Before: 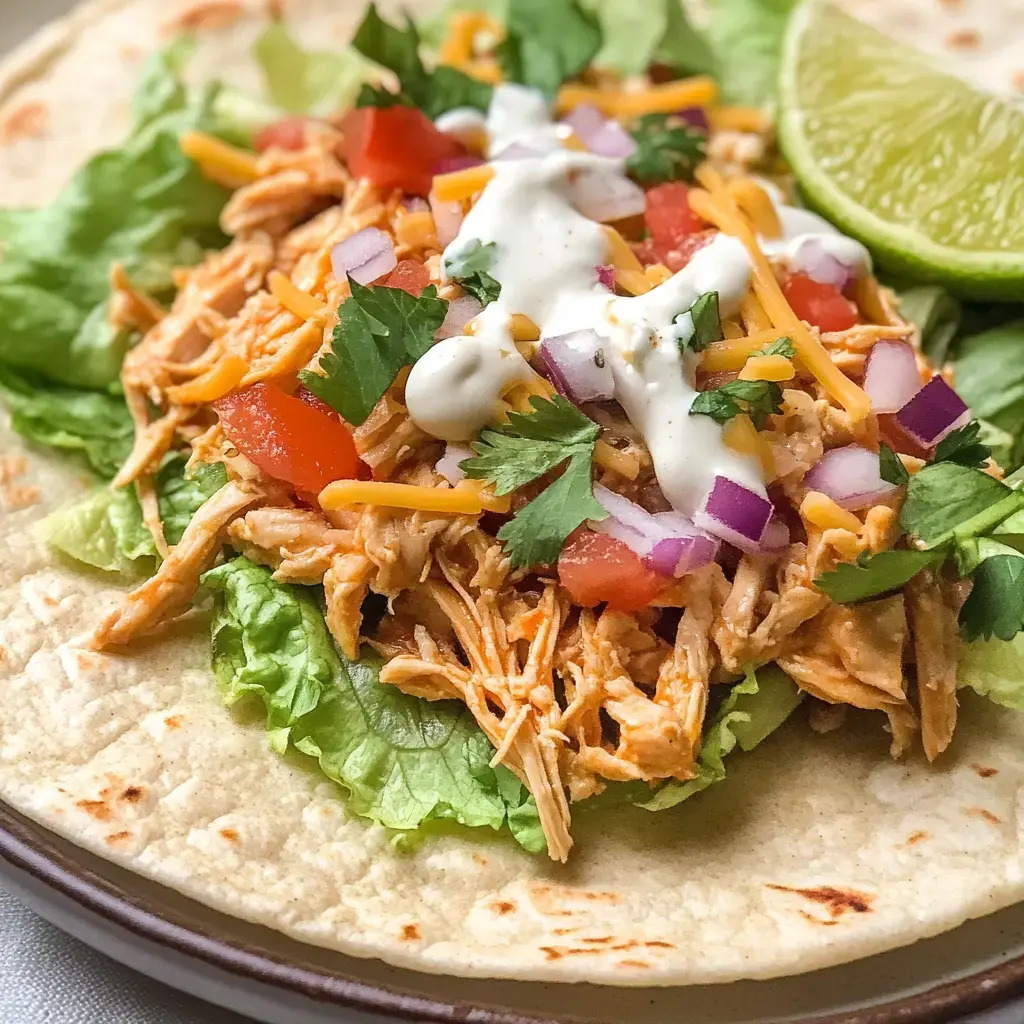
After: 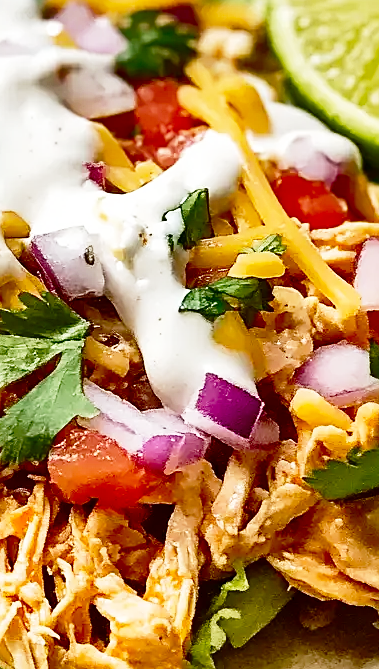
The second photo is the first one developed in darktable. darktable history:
base curve: curves: ch0 [(0, 0) (0.028, 0.03) (0.121, 0.232) (0.46, 0.748) (0.859, 0.968) (1, 1)], preserve colors none
crop and rotate: left 49.813%, top 10.133%, right 13.1%, bottom 24.446%
contrast brightness saturation: contrast 0.104, brightness -0.273, saturation 0.149
shadows and highlights: low approximation 0.01, soften with gaussian
sharpen: on, module defaults
